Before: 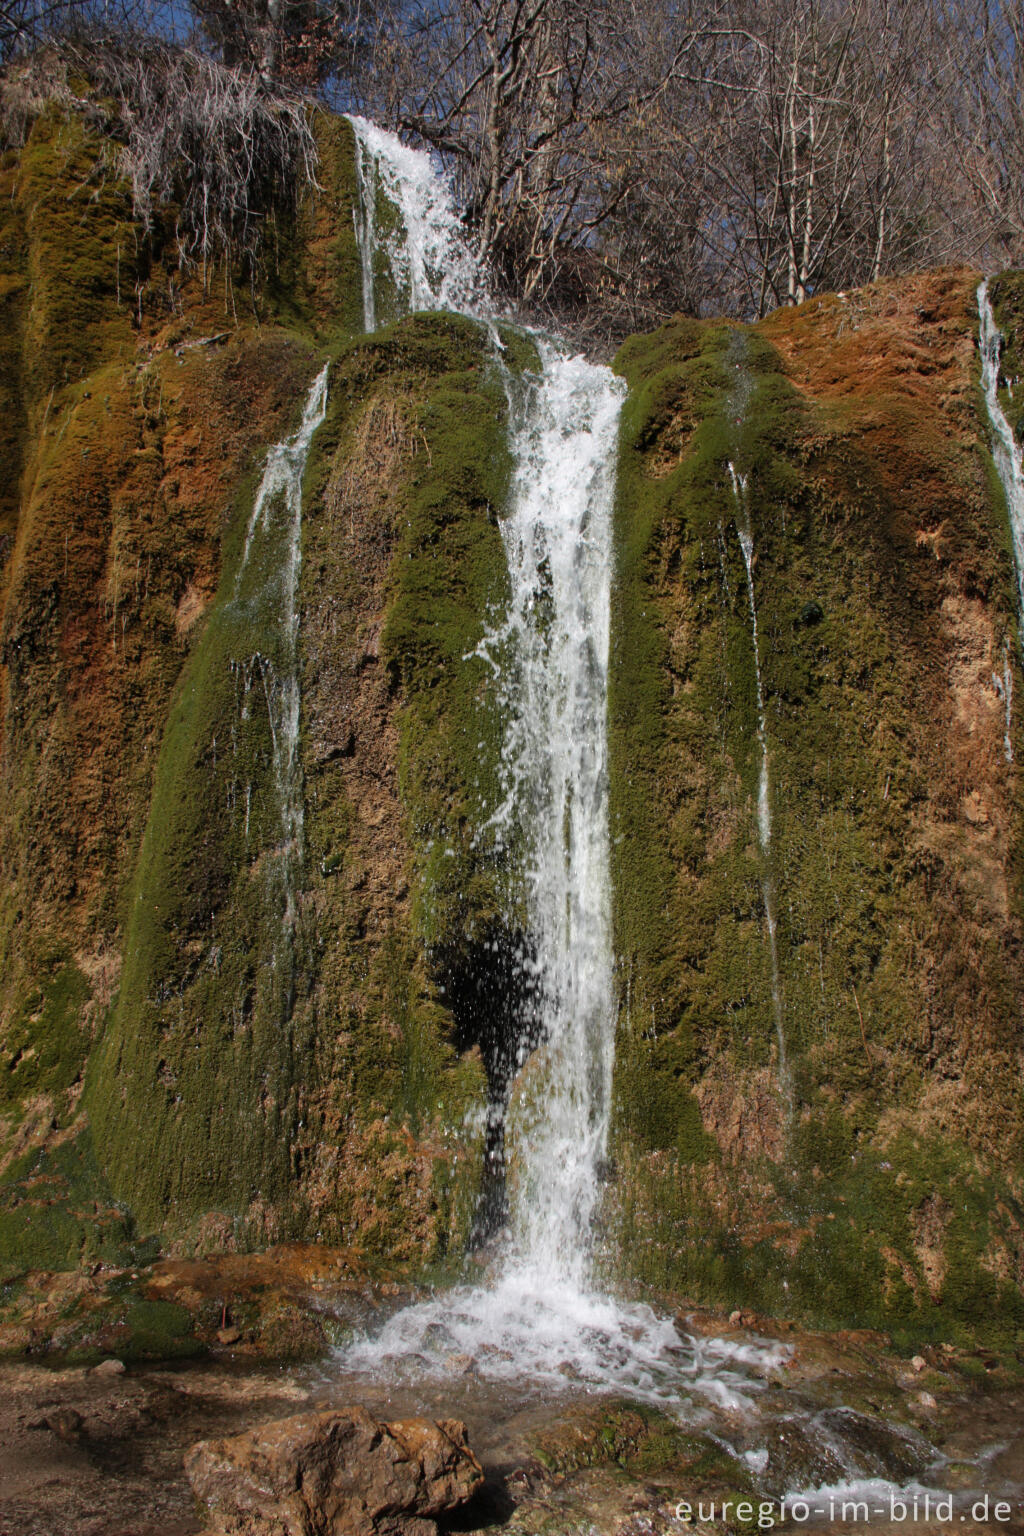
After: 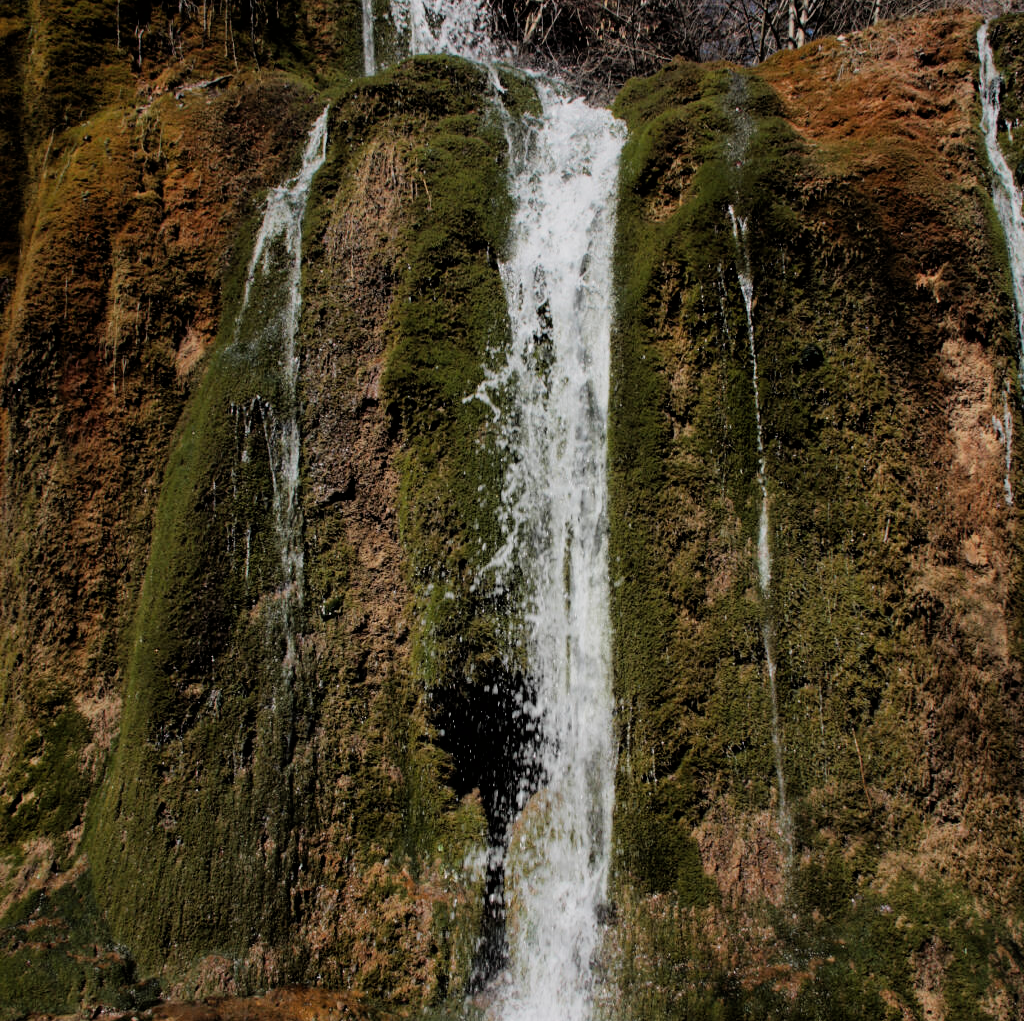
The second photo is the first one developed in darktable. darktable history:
filmic rgb: black relative exposure -5.06 EV, white relative exposure 3.96 EV, hardness 2.88, contrast 1.201, highlights saturation mix -29.18%
crop: top 16.751%, bottom 16.728%
